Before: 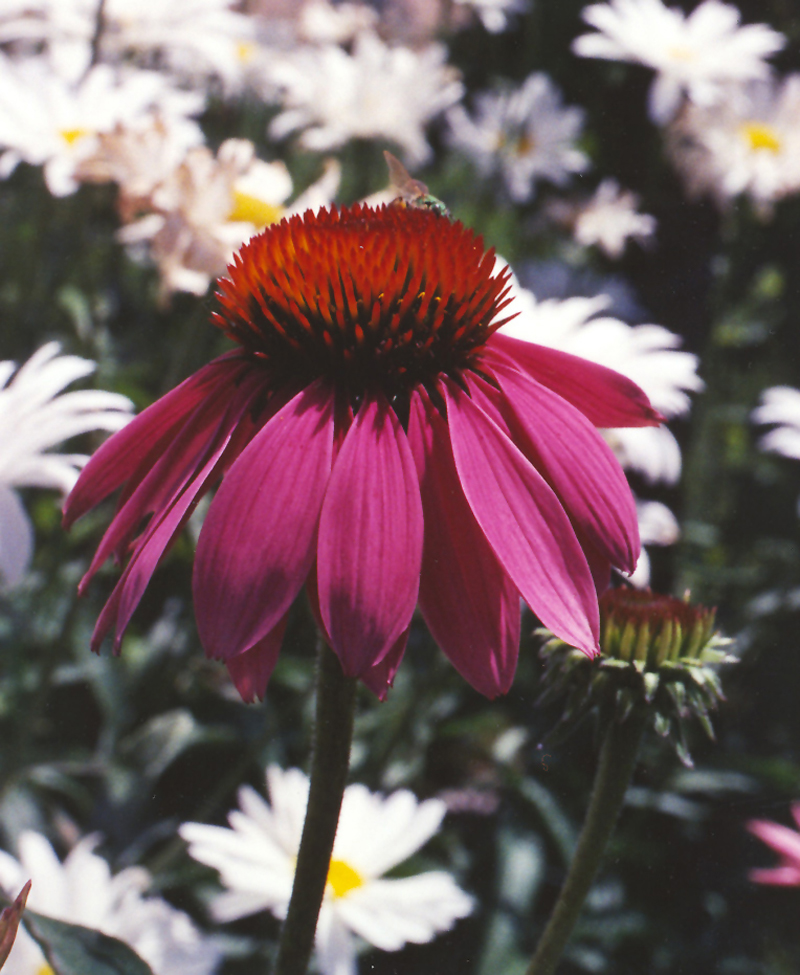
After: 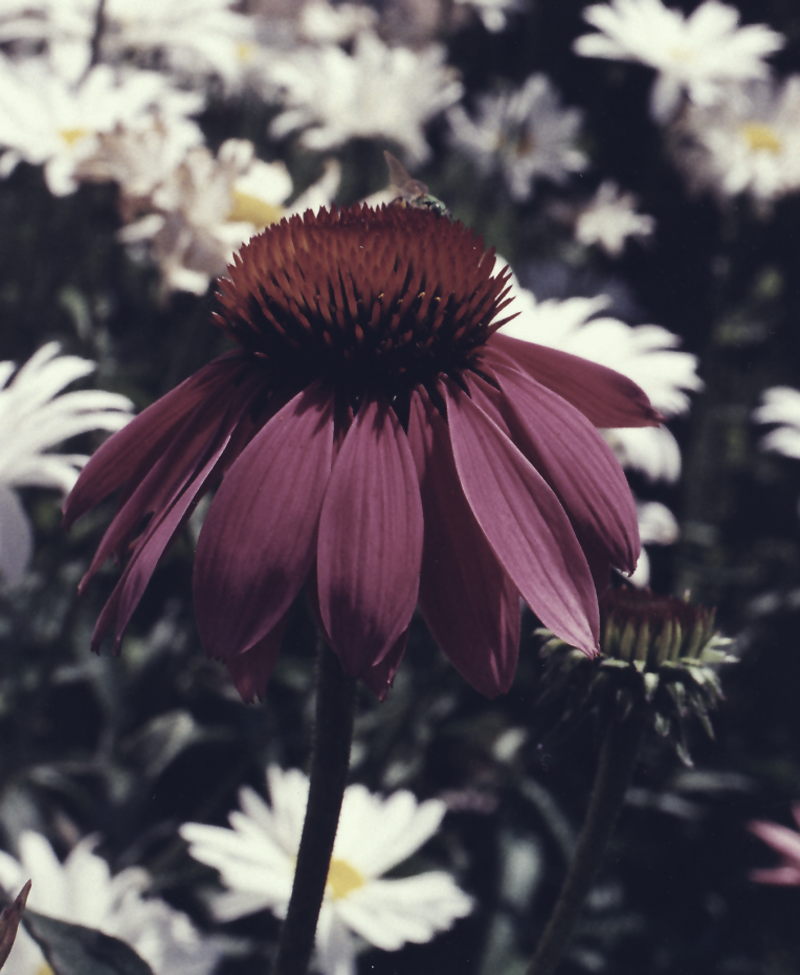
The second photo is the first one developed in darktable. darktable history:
color balance: lift [1.016, 0.983, 1, 1.017], gamma [0.78, 1.018, 1.043, 0.957], gain [0.786, 1.063, 0.937, 1.017], input saturation 118.26%, contrast 13.43%, contrast fulcrum 21.62%, output saturation 82.76%
color correction: highlights a* -20.17, highlights b* 20.27, shadows a* 20.03, shadows b* -20.46, saturation 0.43
